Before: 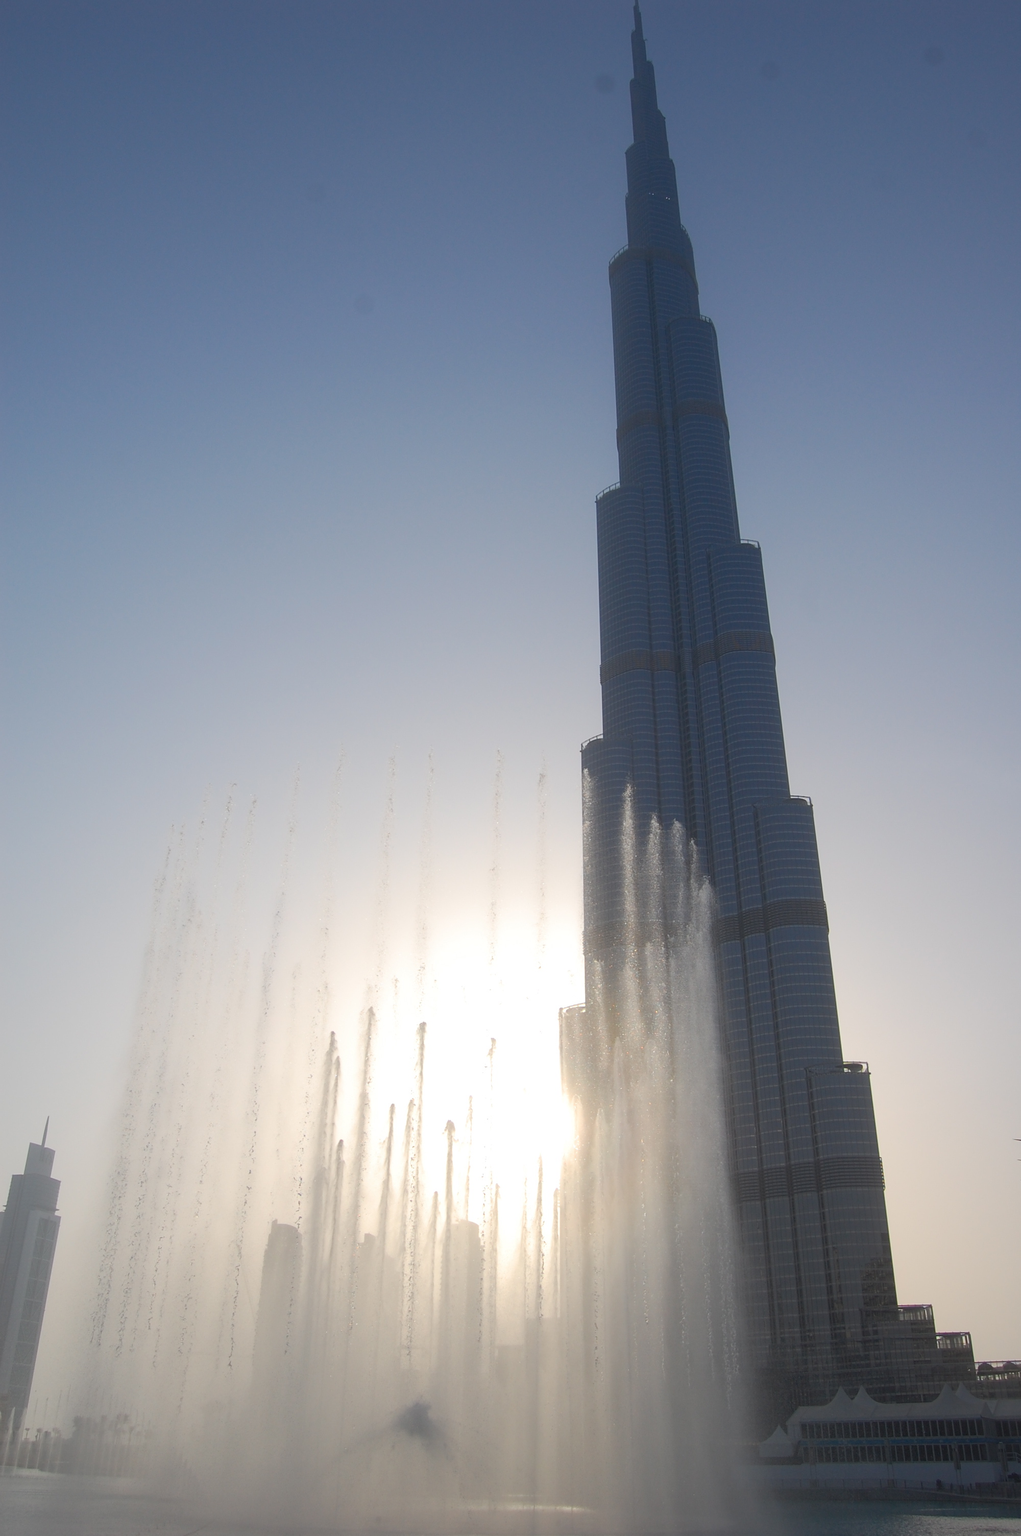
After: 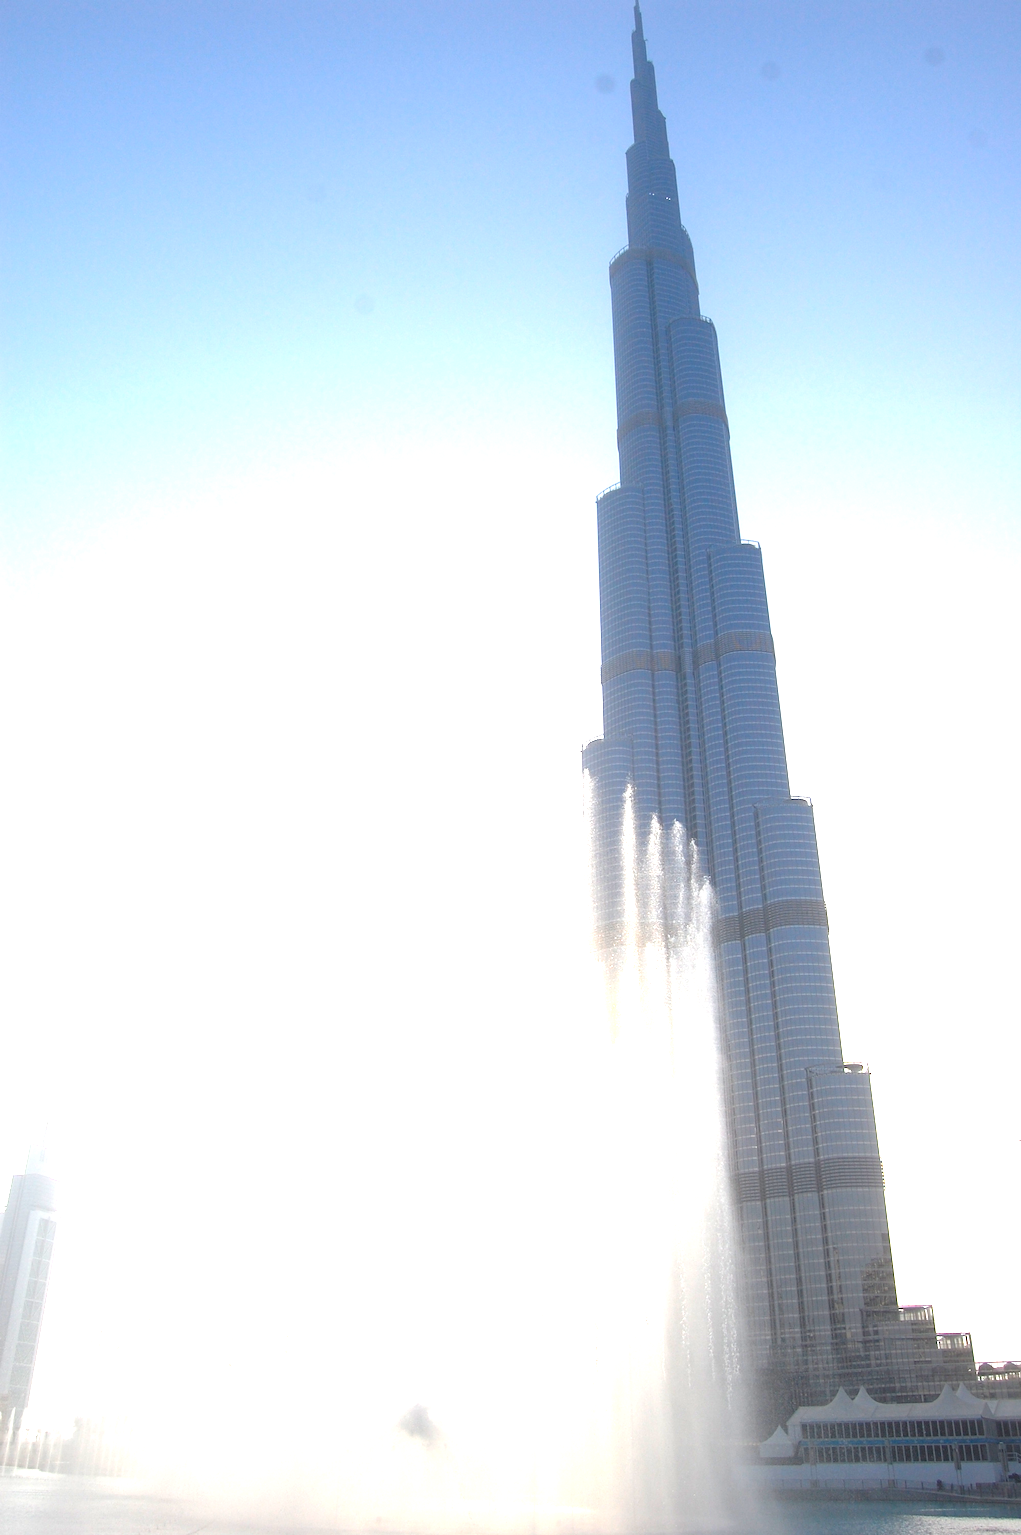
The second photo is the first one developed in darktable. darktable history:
exposure: black level correction 0, exposure 2.088 EV, compensate highlight preservation false
